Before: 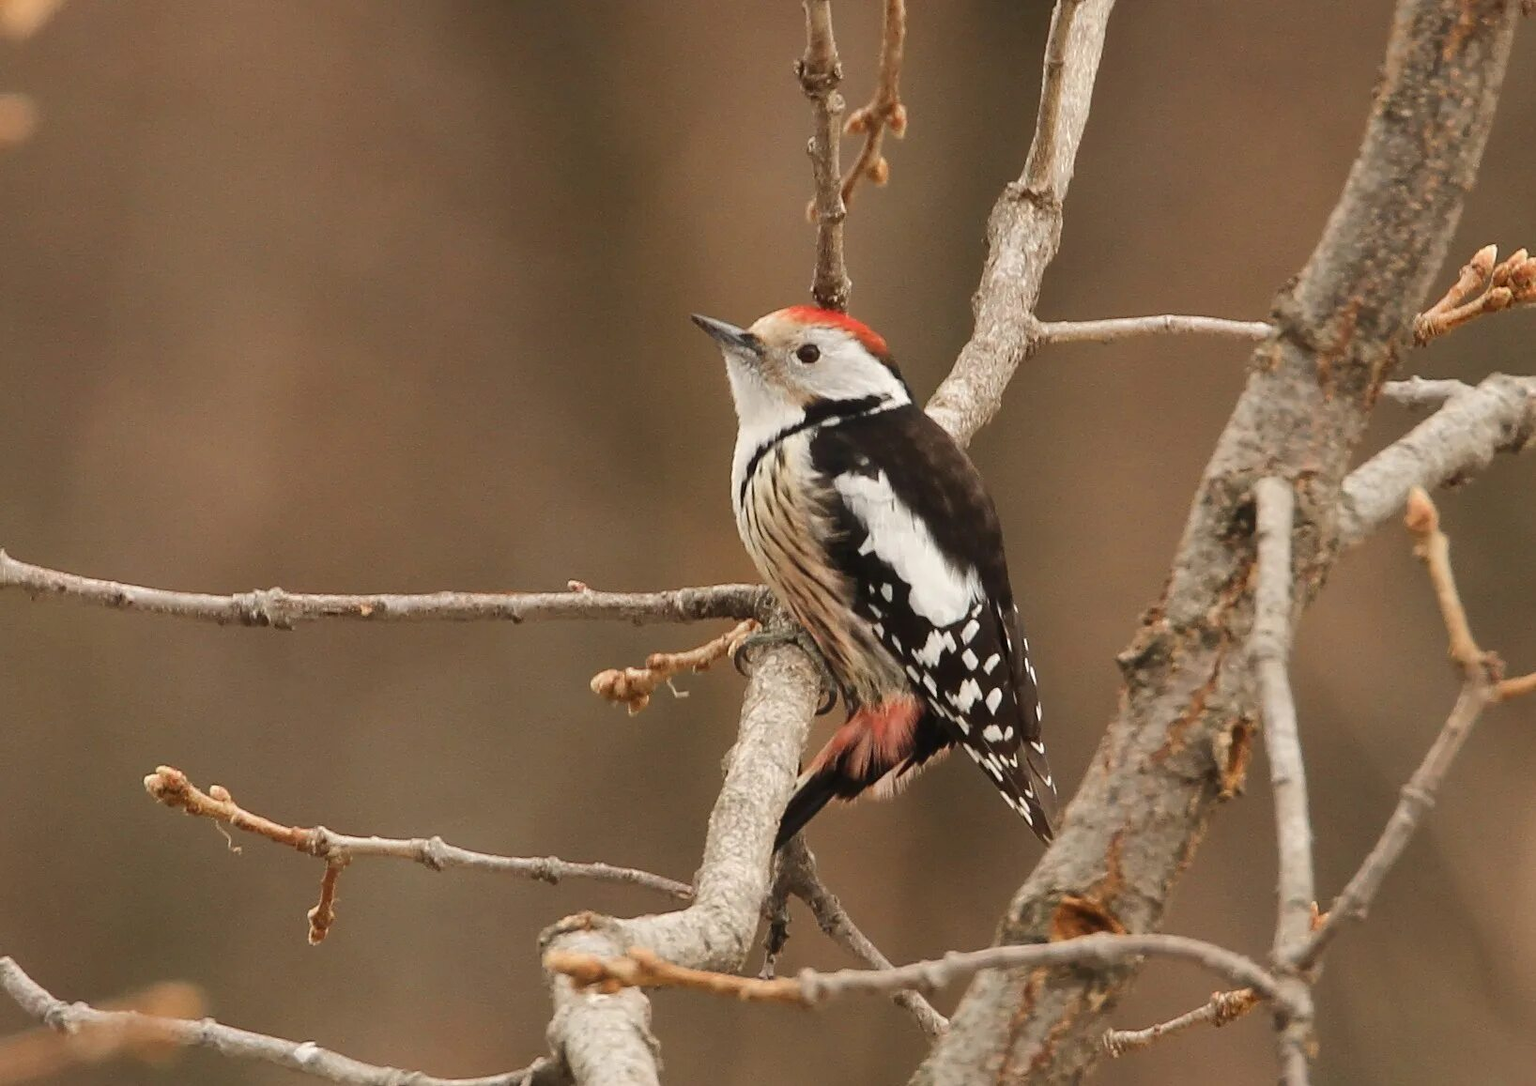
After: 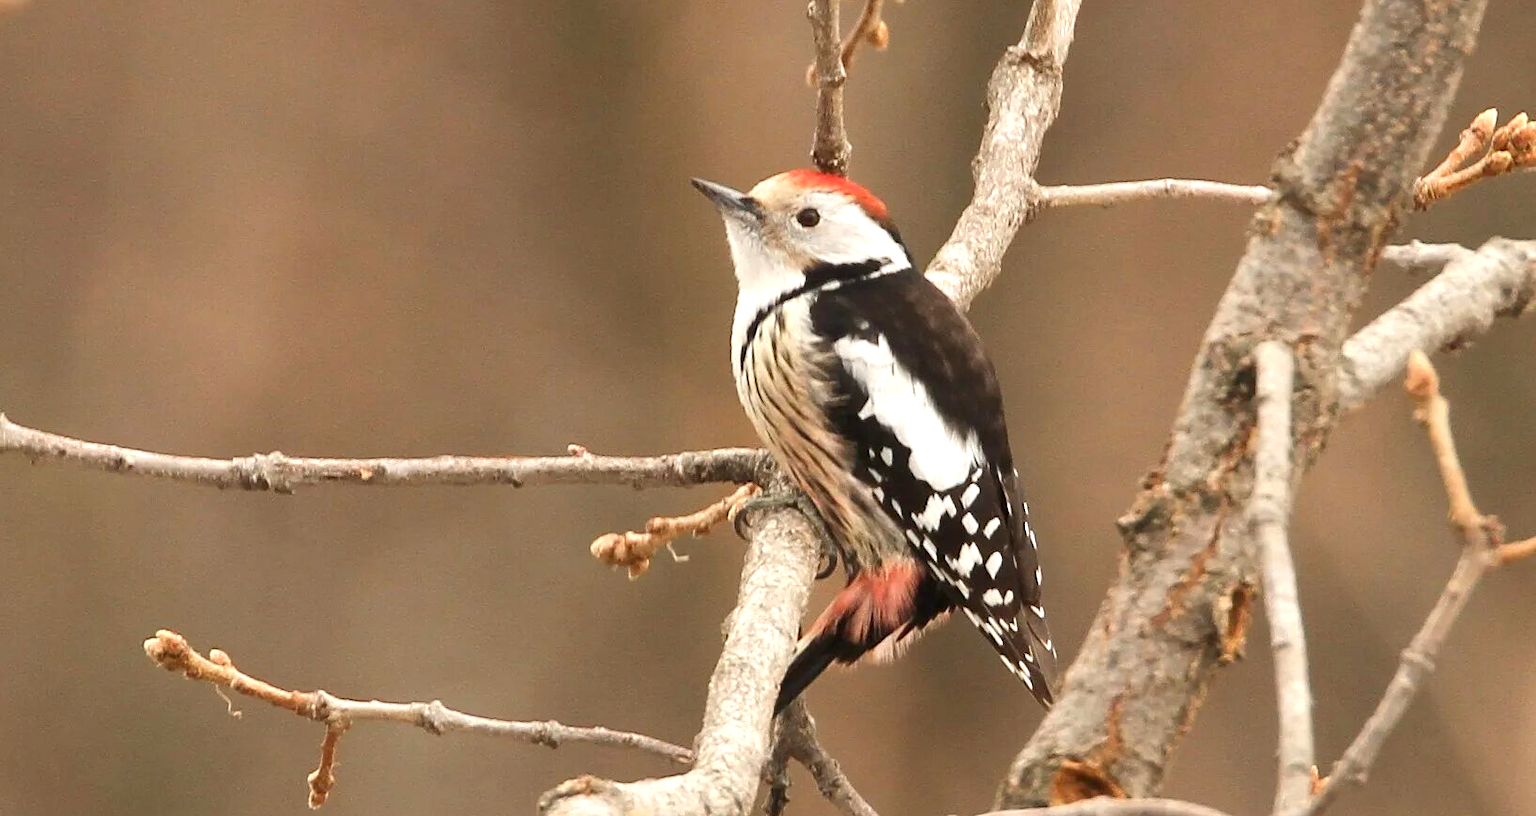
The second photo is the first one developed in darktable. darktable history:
crop and rotate: top 12.591%, bottom 12.167%
exposure: black level correction 0.001, exposure 0.677 EV, compensate highlight preservation false
